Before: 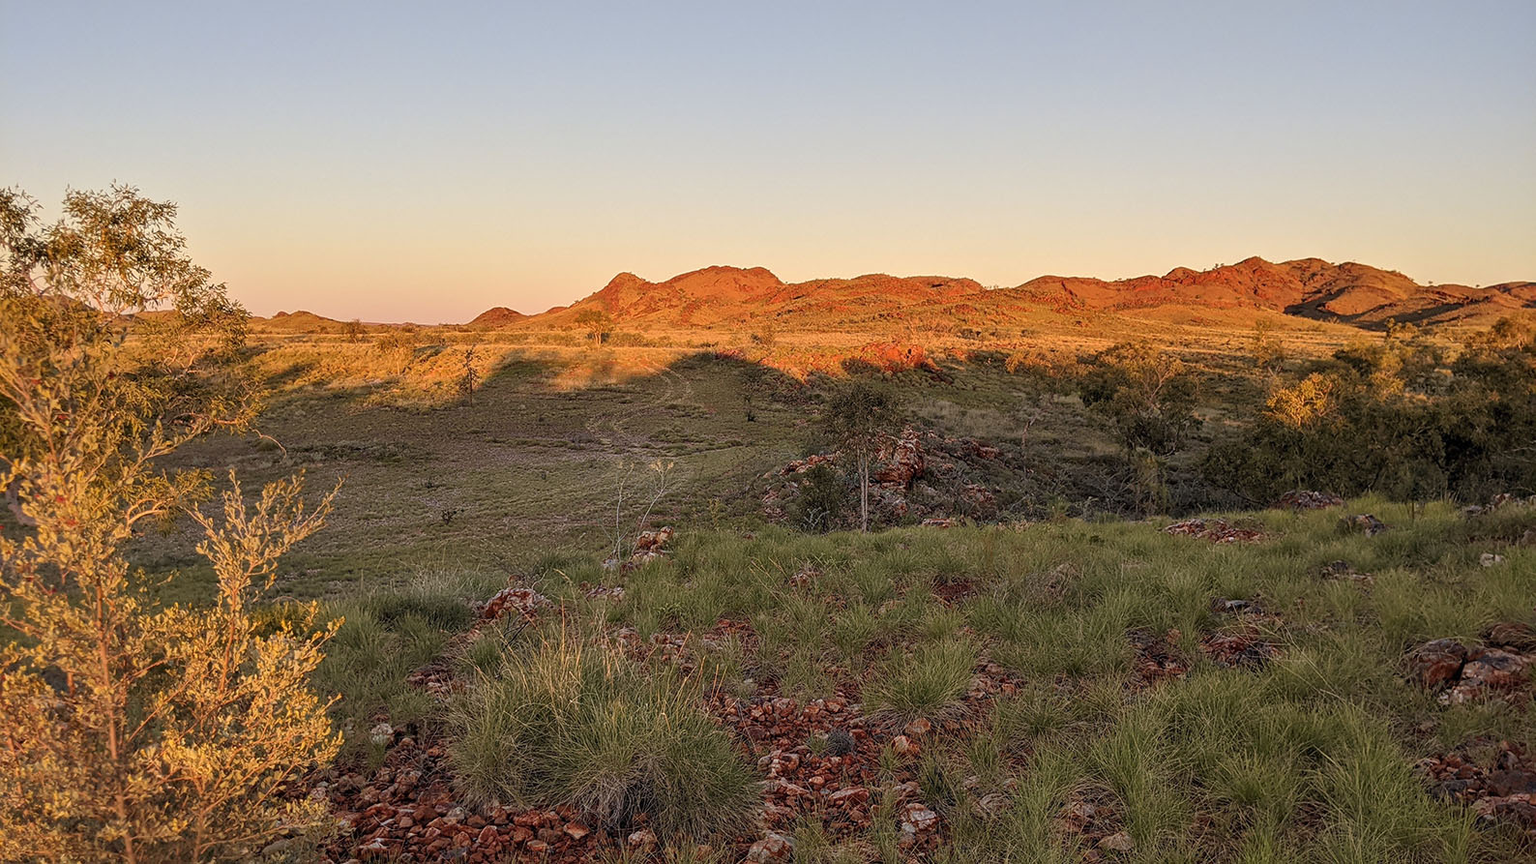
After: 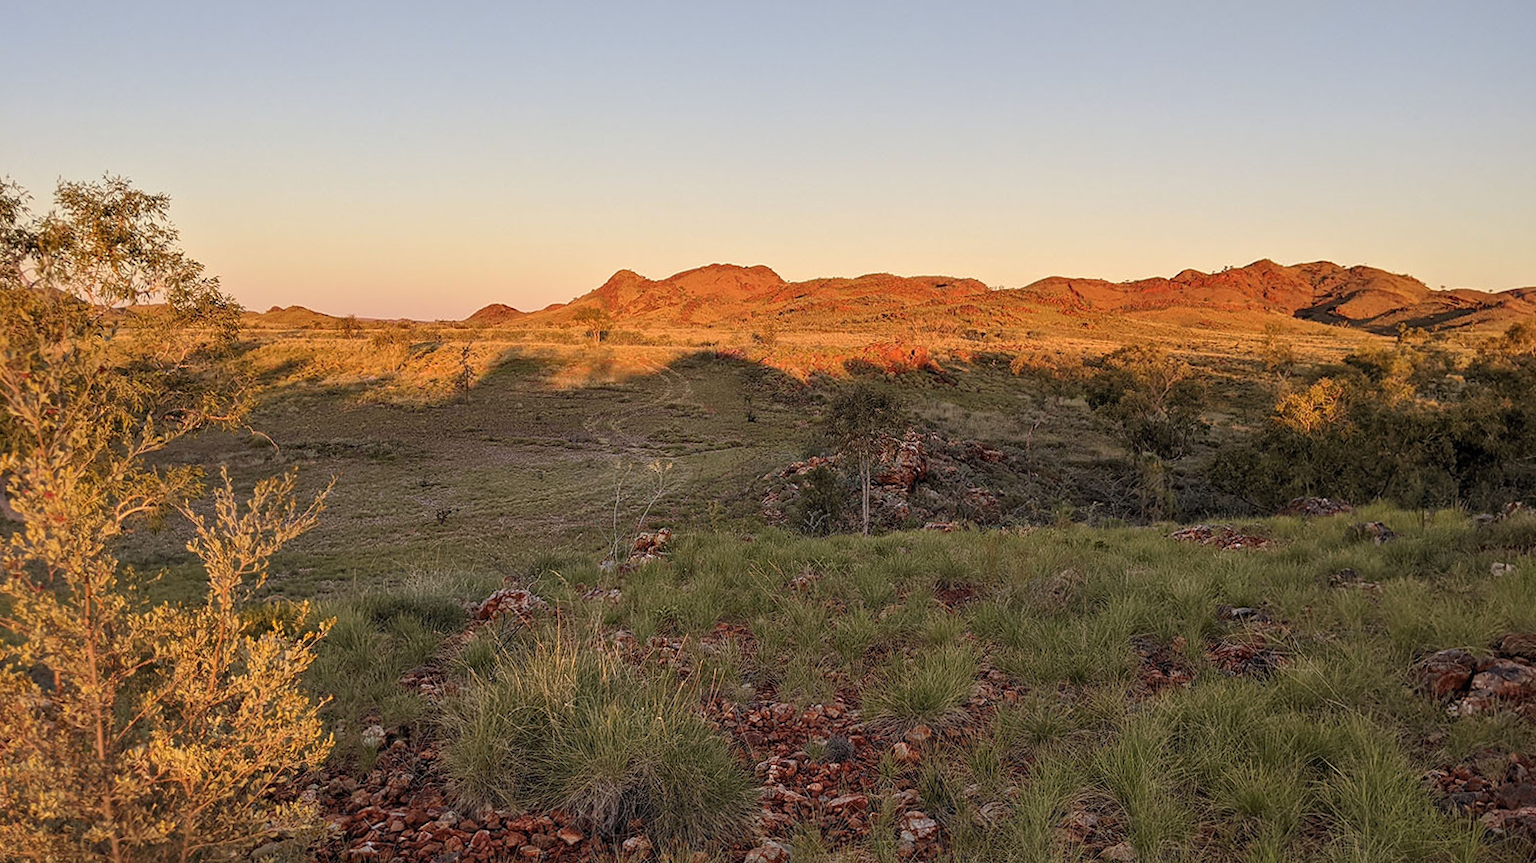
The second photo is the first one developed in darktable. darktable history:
sharpen: radius 5.325, amount 0.312, threshold 26.433
crop and rotate: angle -0.5°
